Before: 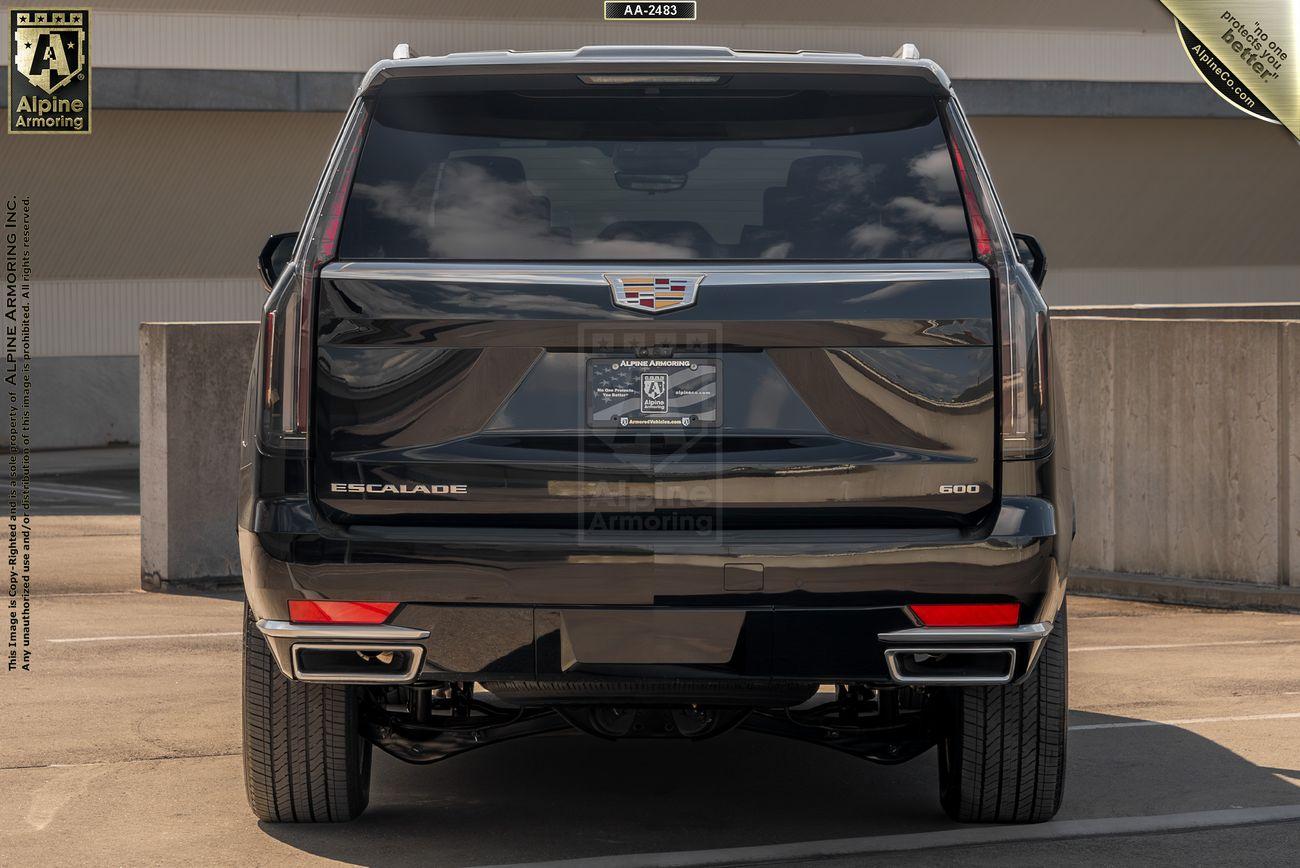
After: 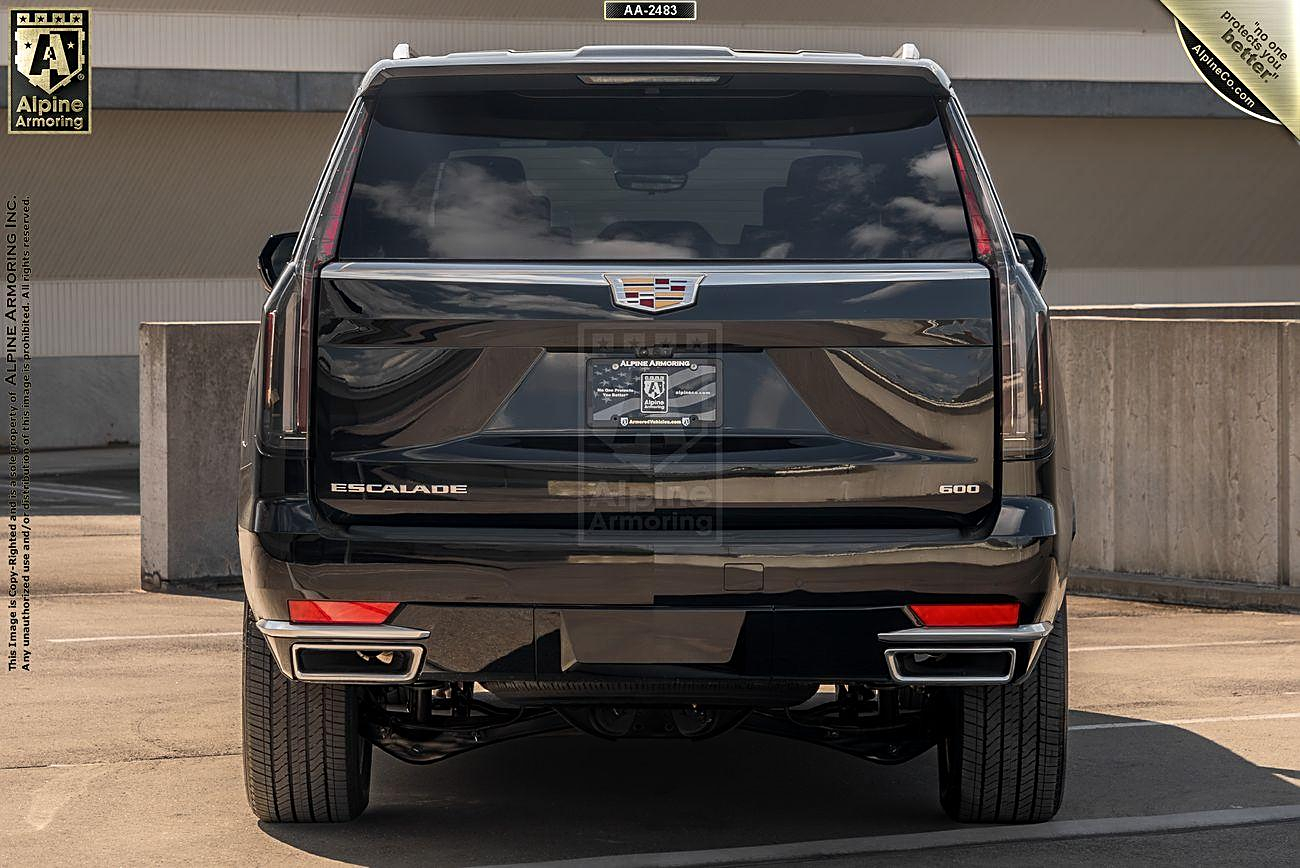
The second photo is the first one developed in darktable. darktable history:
contrast brightness saturation: contrast 0.153, brightness 0.045
sharpen: on, module defaults
